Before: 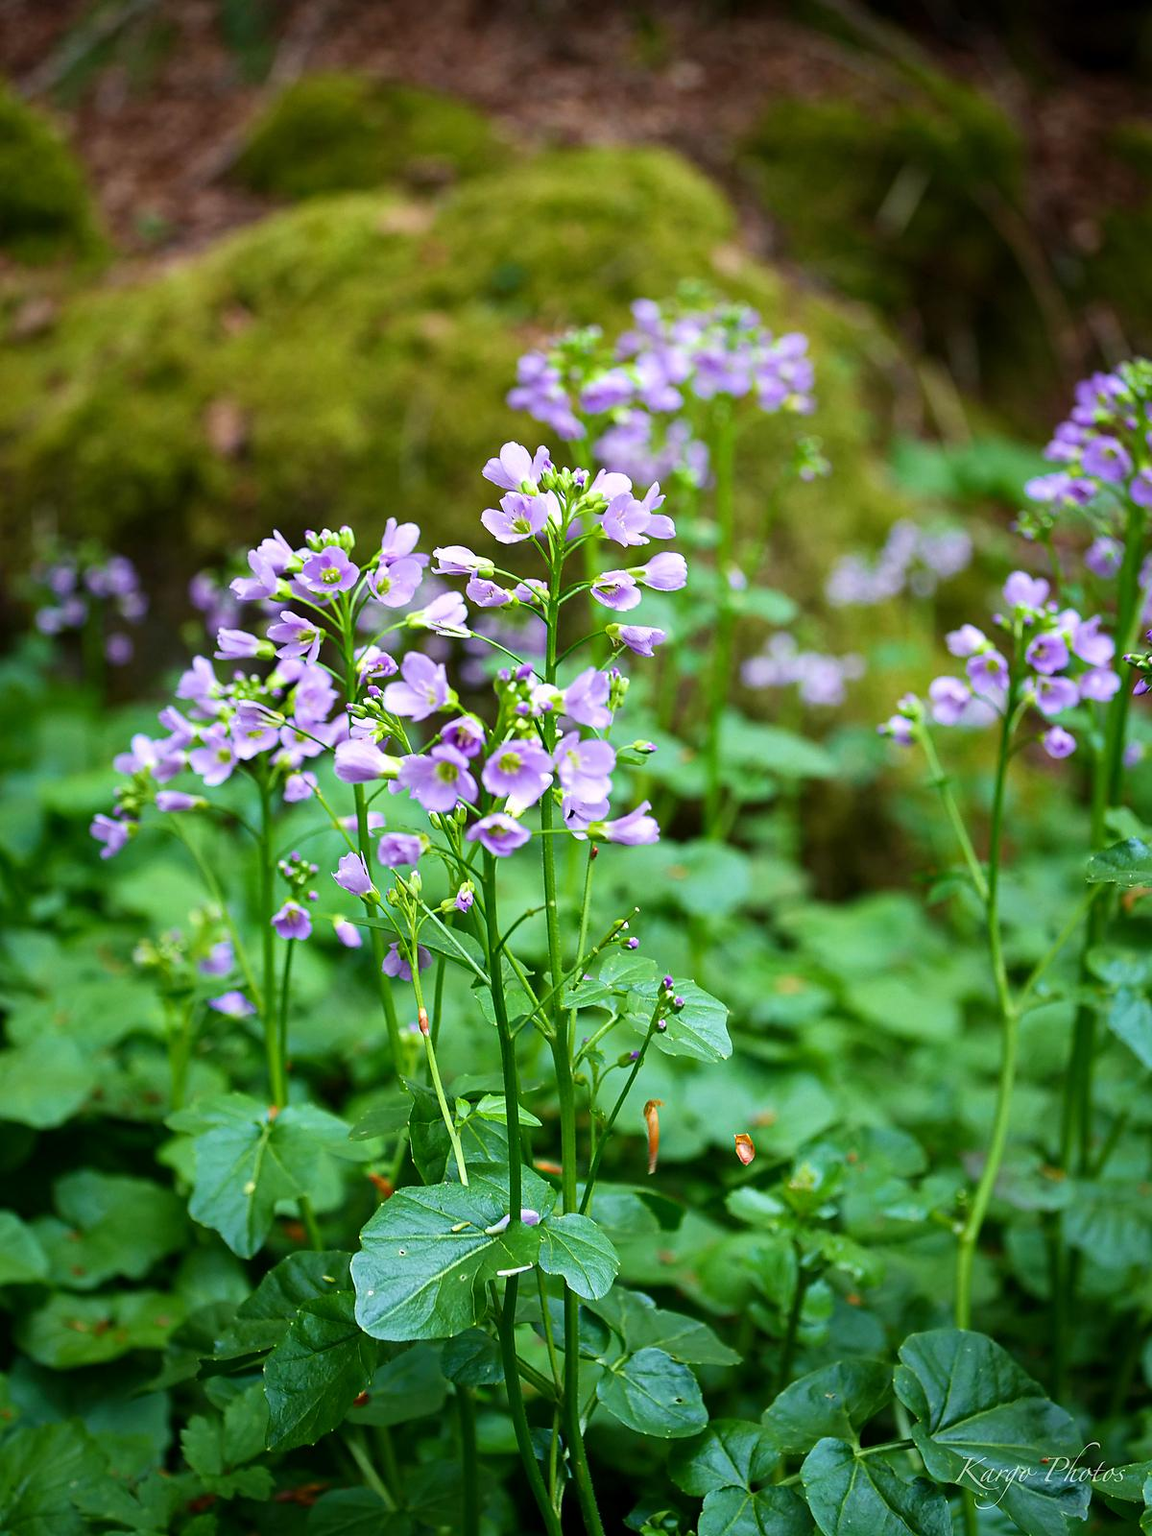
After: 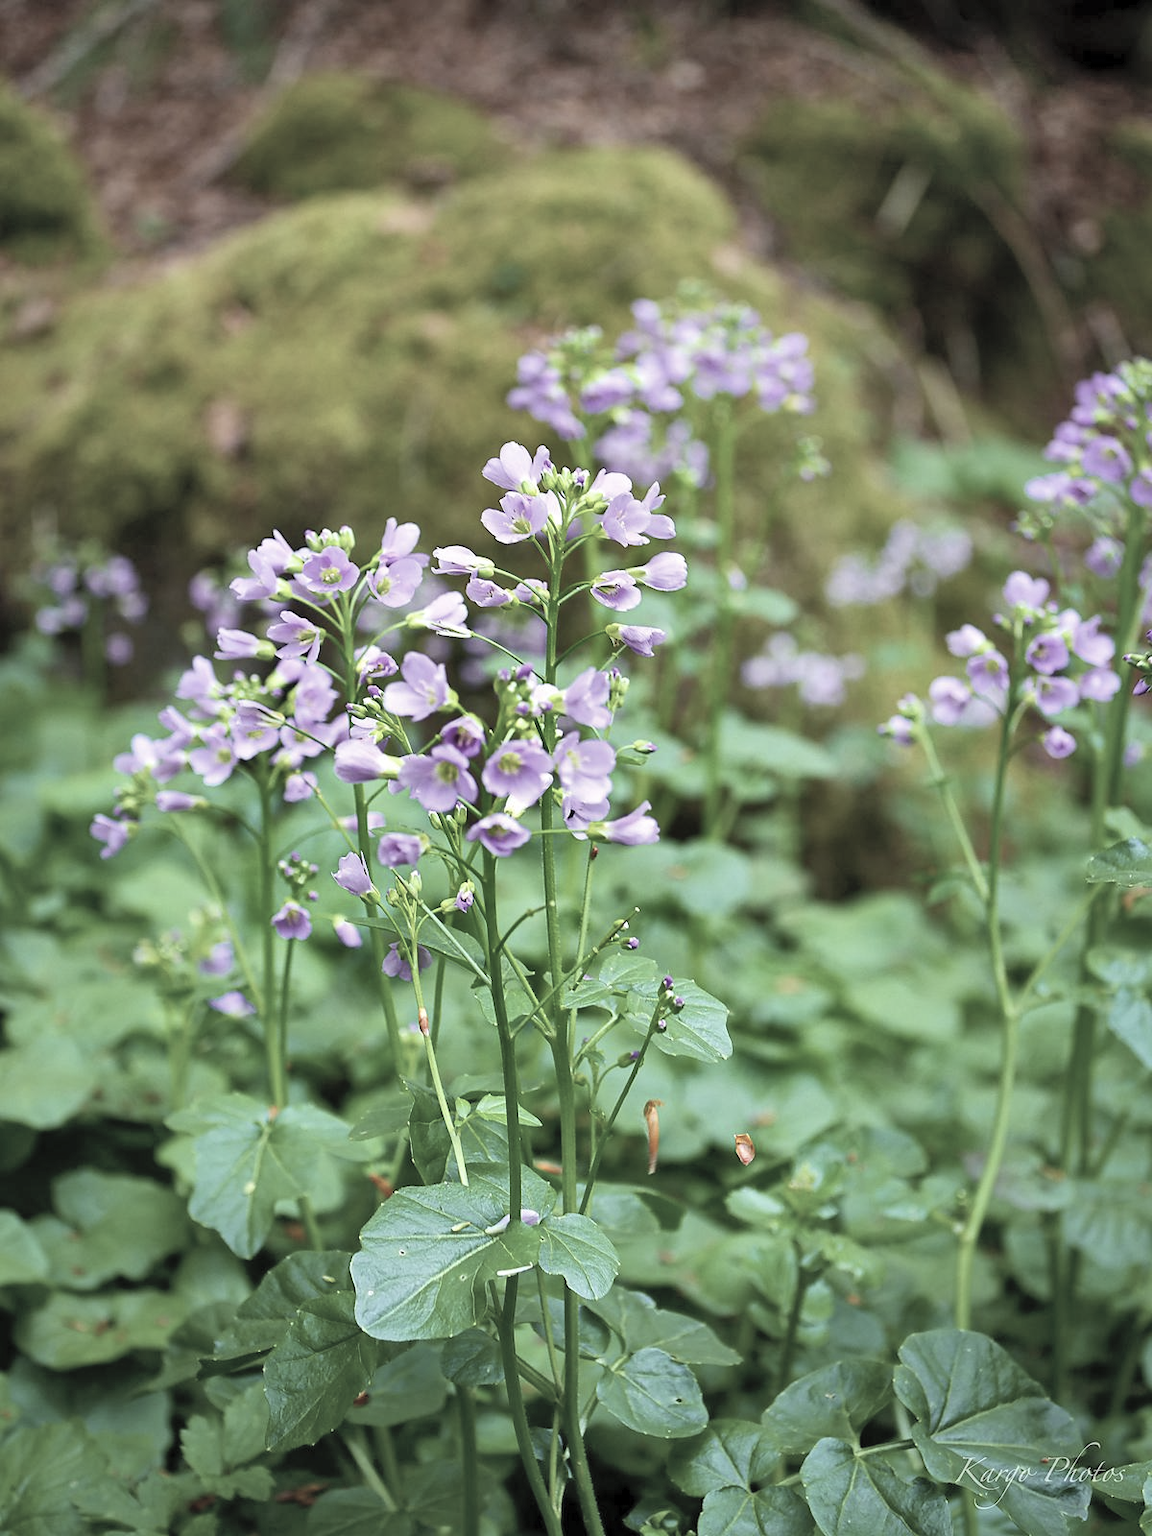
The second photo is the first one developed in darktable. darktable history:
shadows and highlights: radius 106.23, shadows 45.2, highlights -66.99, low approximation 0.01, soften with gaussian
contrast brightness saturation: brightness 0.182, saturation -0.5
tone equalizer: -7 EV 0.102 EV, edges refinement/feathering 500, mask exposure compensation -1.57 EV, preserve details no
